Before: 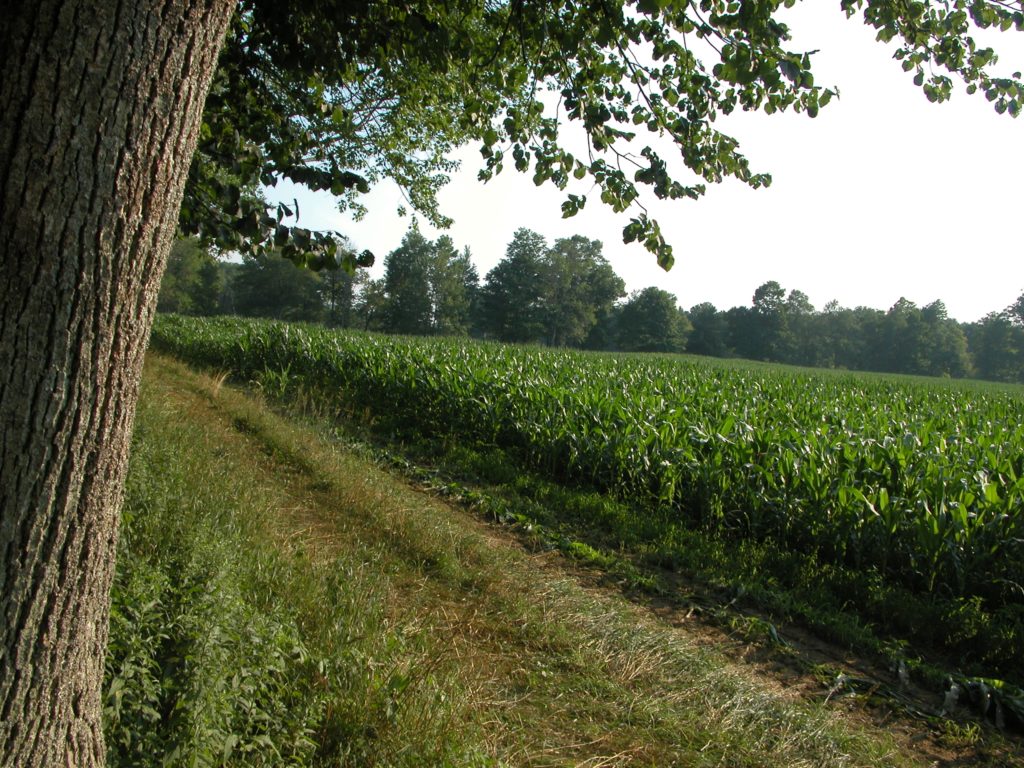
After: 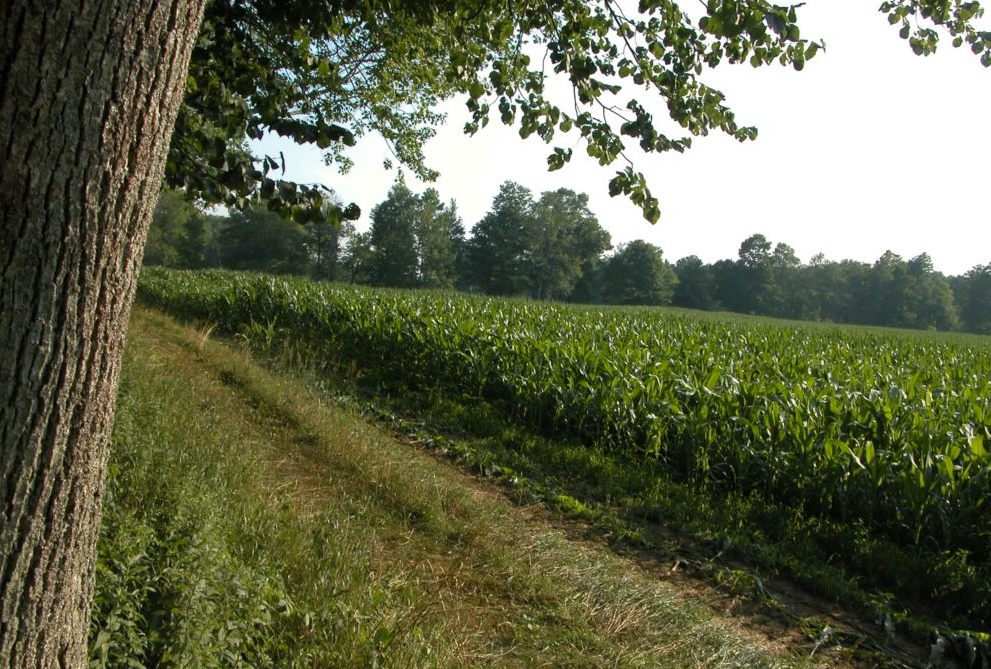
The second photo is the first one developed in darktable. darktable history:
crop: left 1.393%, top 6.191%, right 1.744%, bottom 6.676%
color zones: curves: ch2 [(0, 0.5) (0.143, 0.5) (0.286, 0.489) (0.415, 0.421) (0.571, 0.5) (0.714, 0.5) (0.857, 0.5) (1, 0.5)]
